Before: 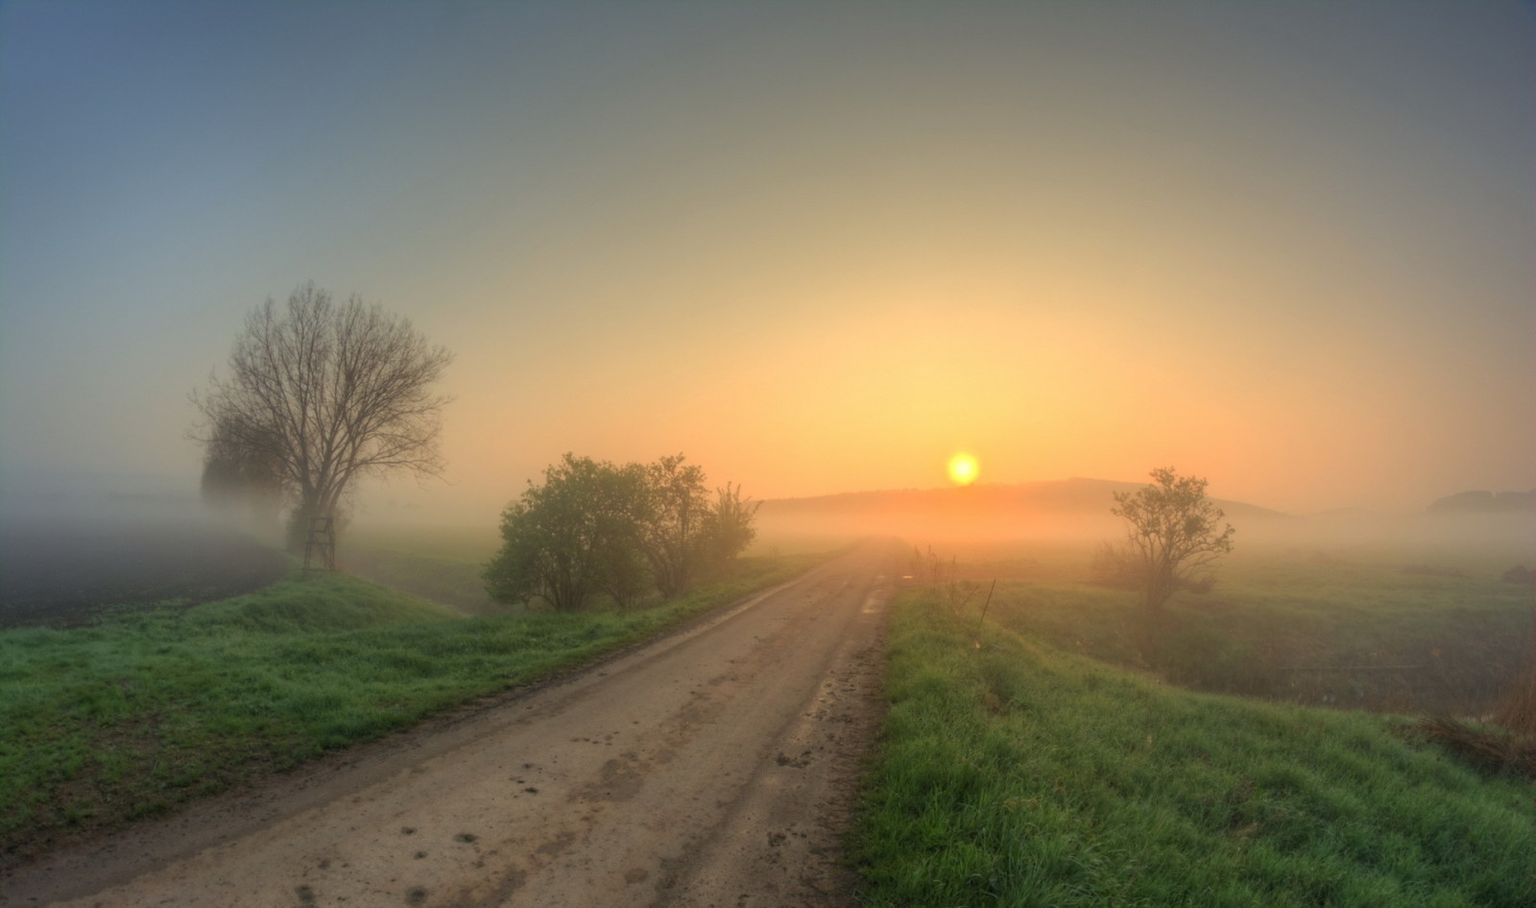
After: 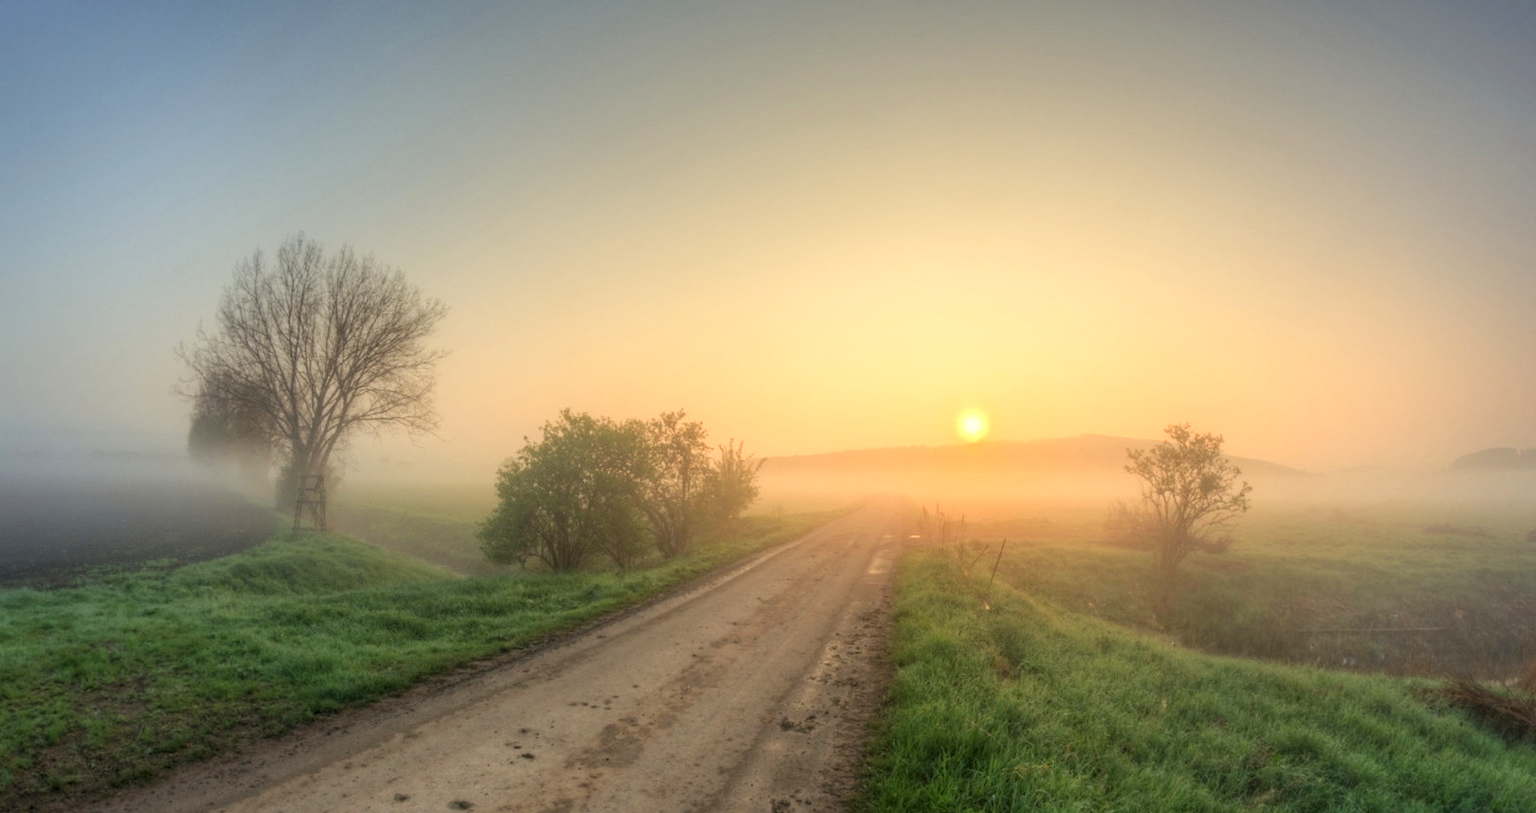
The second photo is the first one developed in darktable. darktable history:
crop: left 1.243%, top 6.19%, right 1.532%, bottom 6.649%
local contrast: highlights 105%, shadows 99%, detail 131%, midtone range 0.2
tone curve: curves: ch0 [(0, 0) (0.739, 0.837) (1, 1)]; ch1 [(0, 0) (0.226, 0.261) (0.383, 0.397) (0.462, 0.473) (0.498, 0.502) (0.521, 0.52) (0.578, 0.57) (1, 1)]; ch2 [(0, 0) (0.438, 0.456) (0.5, 0.5) (0.547, 0.557) (0.597, 0.58) (0.629, 0.603) (1, 1)], preserve colors none
